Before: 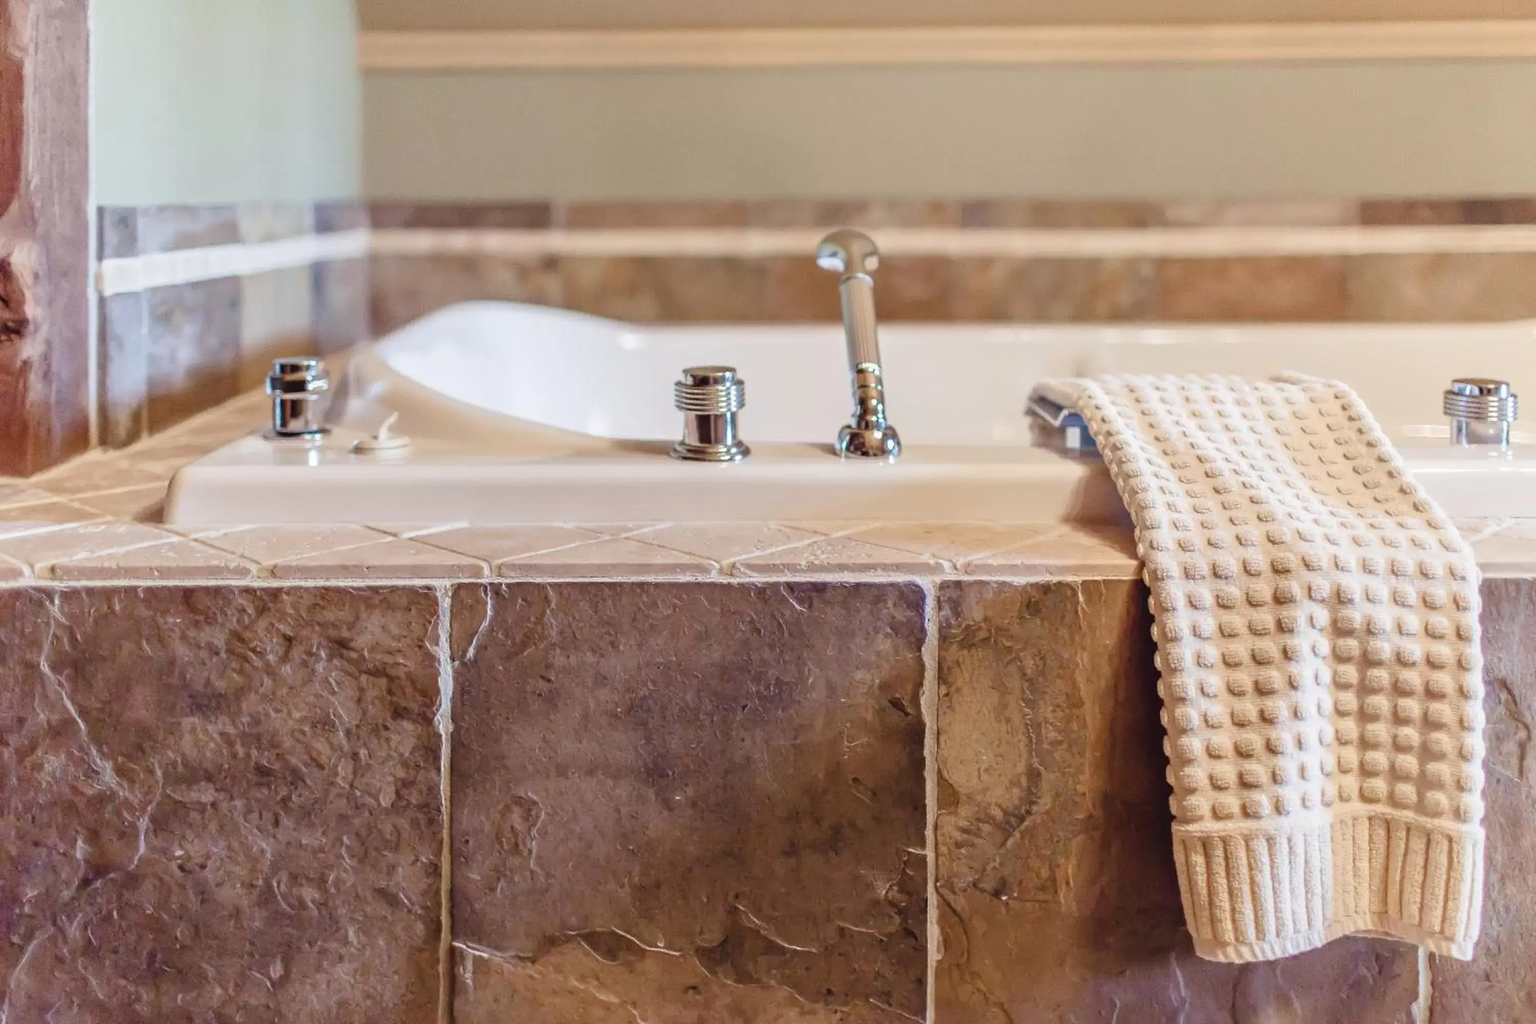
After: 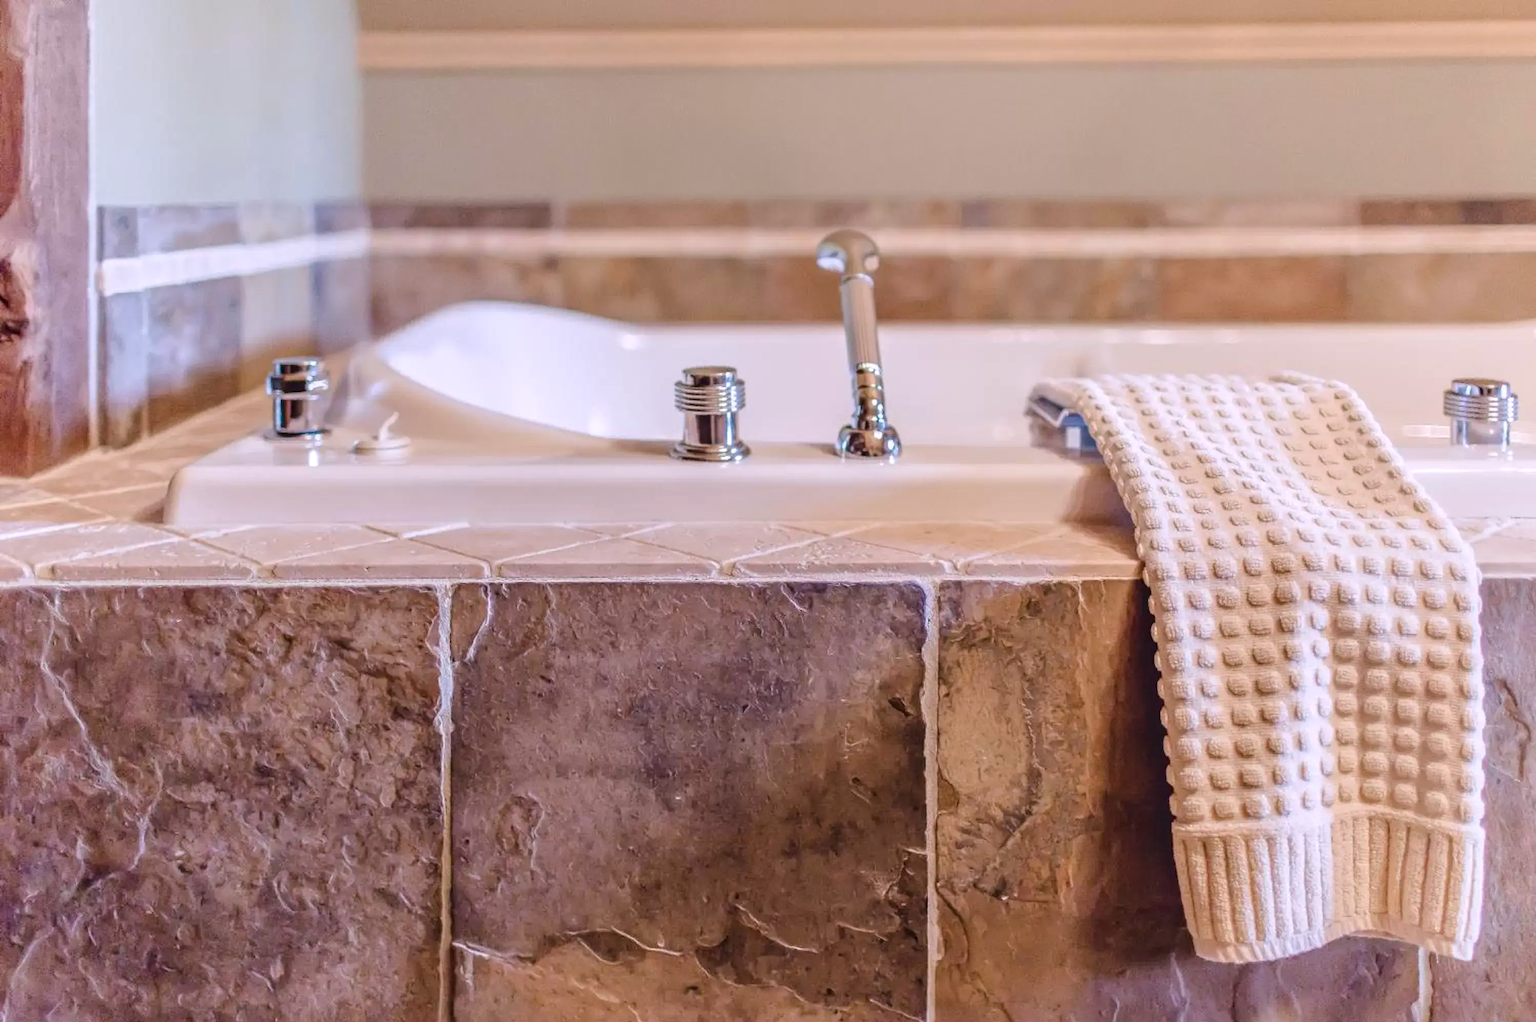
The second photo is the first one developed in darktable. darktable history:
tone curve: curves: ch0 [(0, 0.026) (0.175, 0.178) (0.463, 0.502) (0.796, 0.764) (1, 0.961)]; ch1 [(0, 0) (0.437, 0.398) (0.469, 0.472) (0.505, 0.504) (0.553, 0.552) (1, 1)]; ch2 [(0, 0) (0.505, 0.495) (0.579, 0.579) (1, 1)], color space Lab, independent channels, preserve colors none
local contrast: on, module defaults
crop: bottom 0.071%
white balance: red 1.05, blue 1.072
